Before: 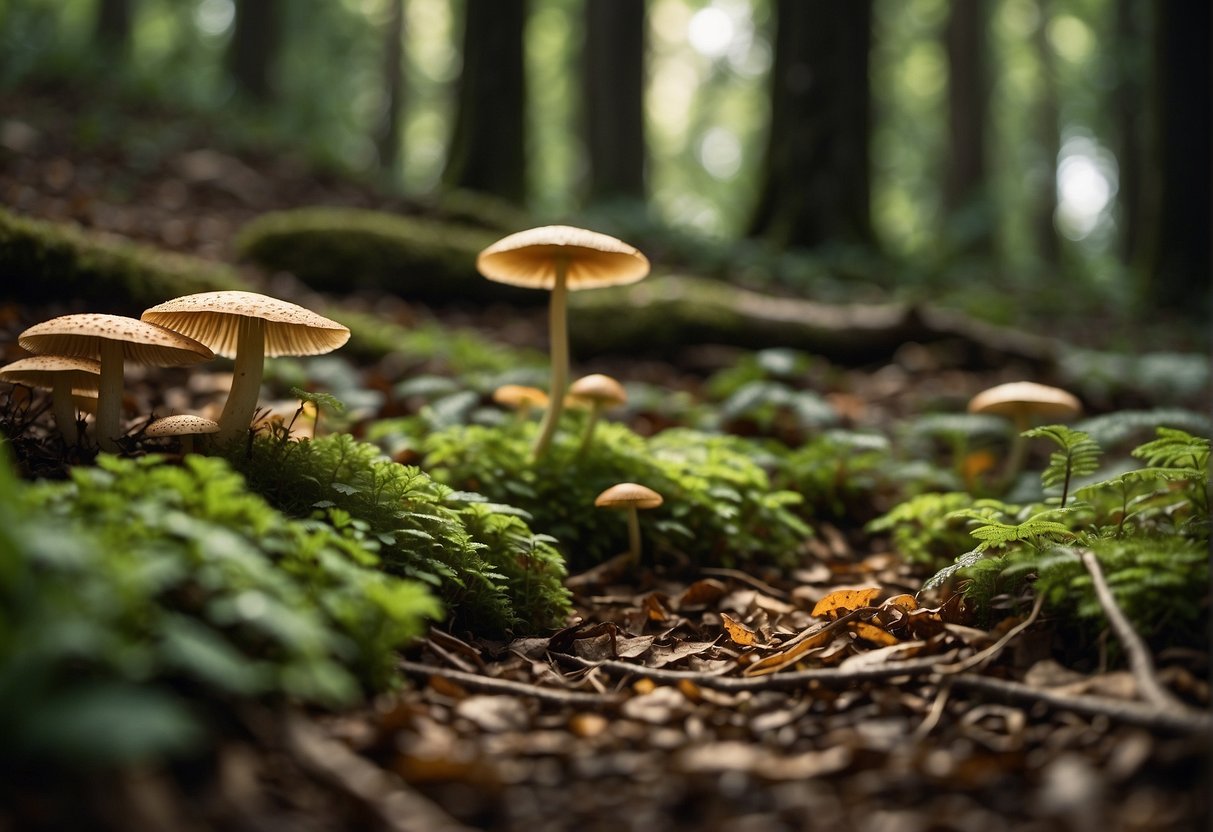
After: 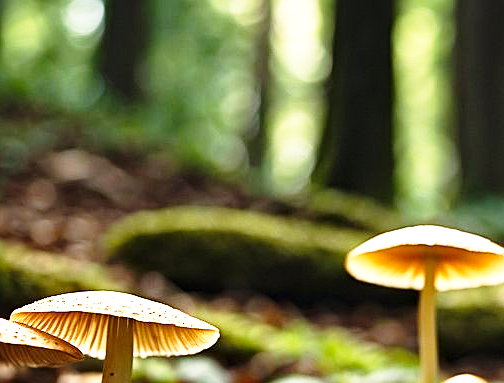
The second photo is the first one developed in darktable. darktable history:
crop and rotate: left 10.83%, top 0.108%, right 47.583%, bottom 53.782%
base curve: curves: ch0 [(0, 0) (0.026, 0.03) (0.109, 0.232) (0.351, 0.748) (0.669, 0.968) (1, 1)], preserve colors none
sharpen: on, module defaults
exposure: exposure 0.568 EV, compensate highlight preservation false
haze removal: compatibility mode true, adaptive false
